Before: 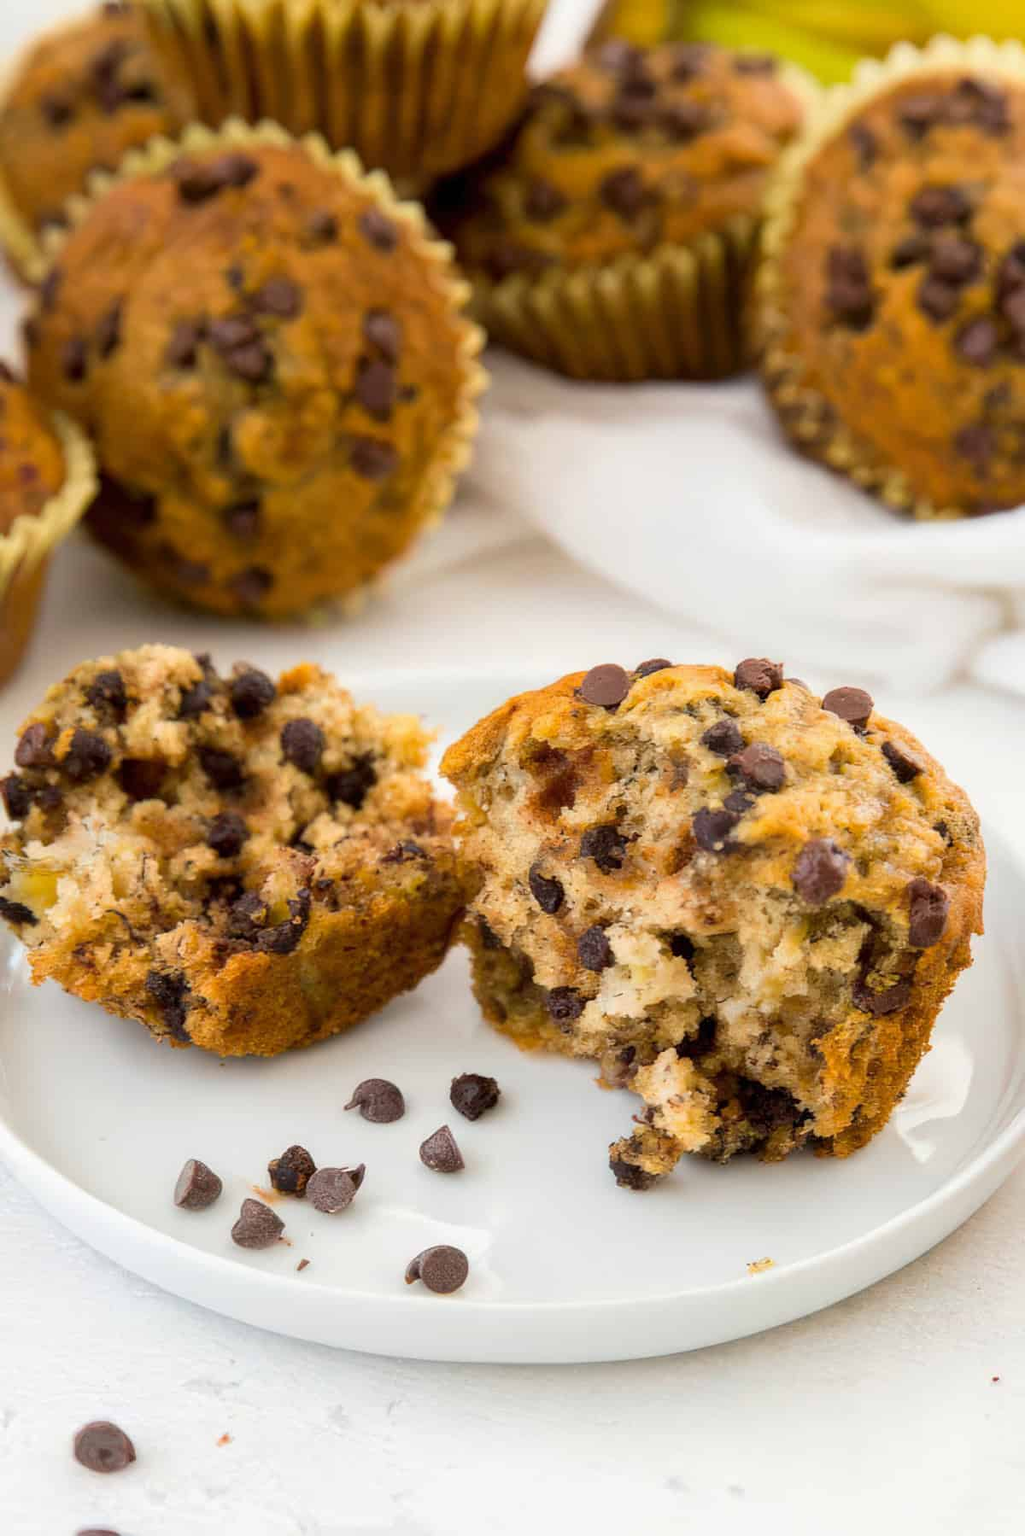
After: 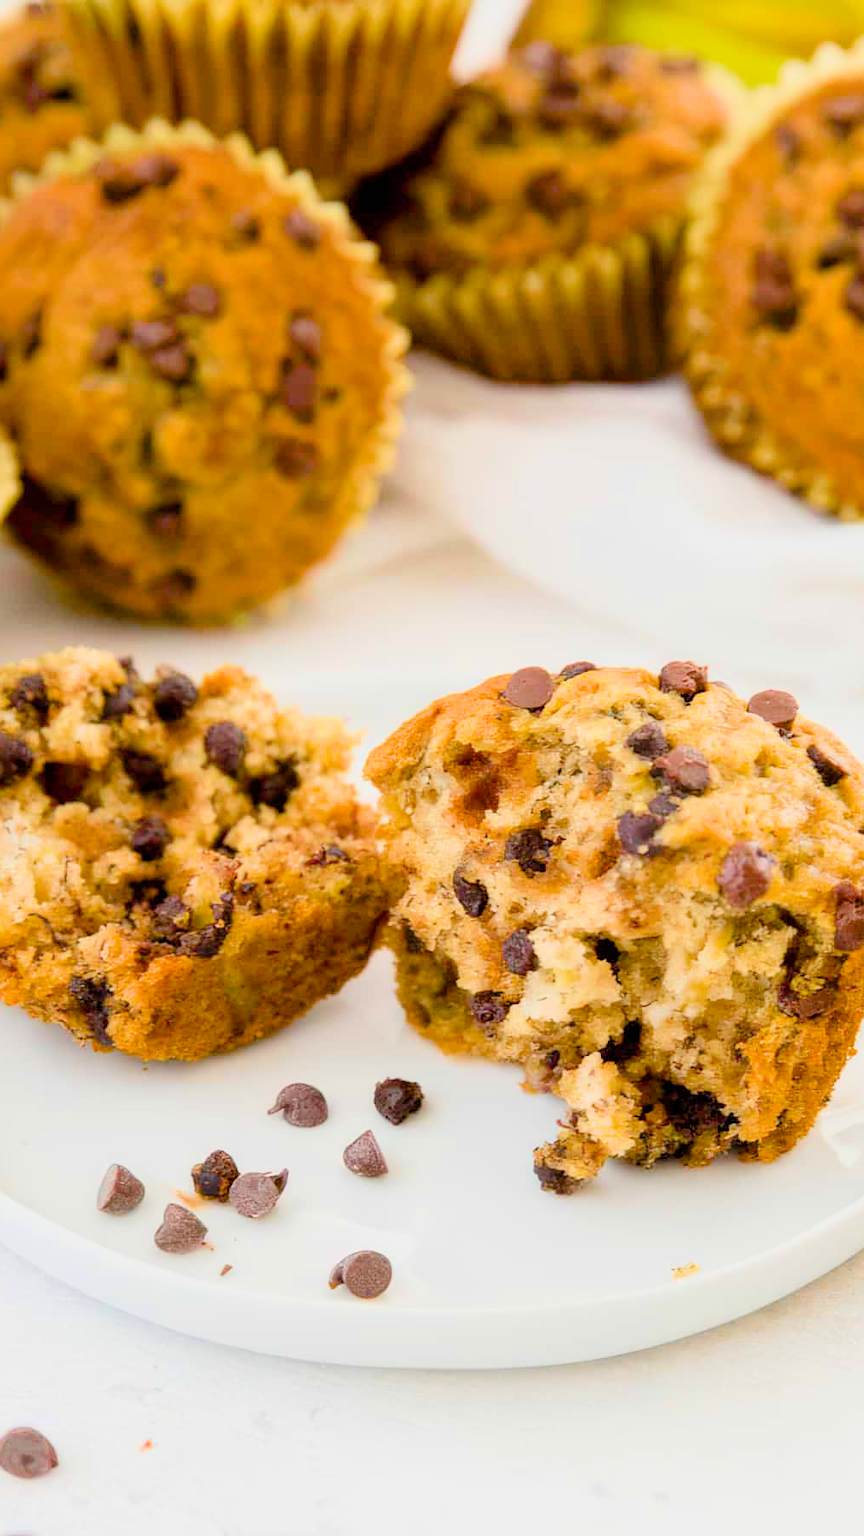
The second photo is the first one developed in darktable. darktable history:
tone equalizer: -8 EV -0.55 EV
exposure: black level correction 0, exposure 1 EV, compensate highlight preservation false
crop: left 7.598%, right 7.873%
color balance rgb: perceptual saturation grading › global saturation 35%, perceptual saturation grading › highlights -30%, perceptual saturation grading › shadows 35%, perceptual brilliance grading › global brilliance 3%, perceptual brilliance grading › highlights -3%, perceptual brilliance grading › shadows 3%
filmic rgb: black relative exposure -7.65 EV, white relative exposure 4.56 EV, hardness 3.61, color science v6 (2022)
